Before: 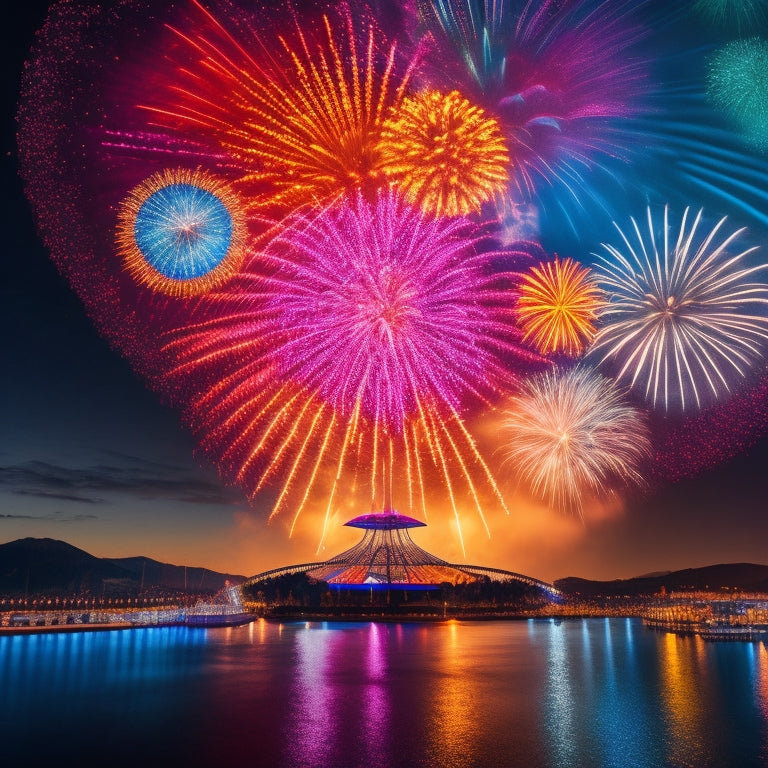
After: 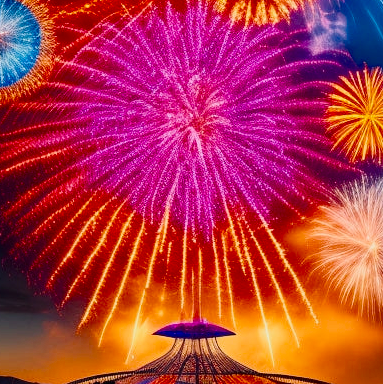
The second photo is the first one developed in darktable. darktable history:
filmic rgb: black relative exposure -7.75 EV, white relative exposure 4.4 EV, threshold 3 EV, hardness 3.76, latitude 38.11%, contrast 0.966, highlights saturation mix 10%, shadows ↔ highlights balance 4.59%, color science v4 (2020), enable highlight reconstruction true
crop: left 25%, top 25%, right 25%, bottom 25%
contrast brightness saturation: contrast 0.28
rotate and perspective: crop left 0, crop top 0
